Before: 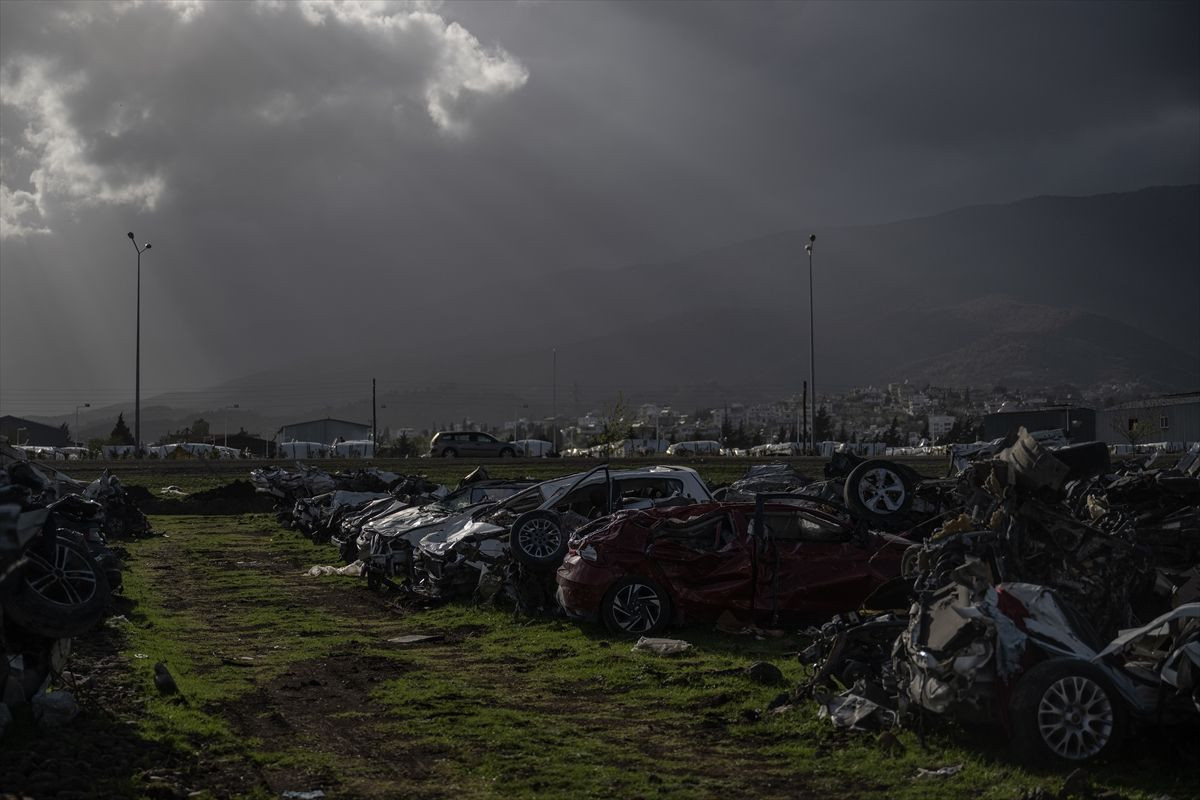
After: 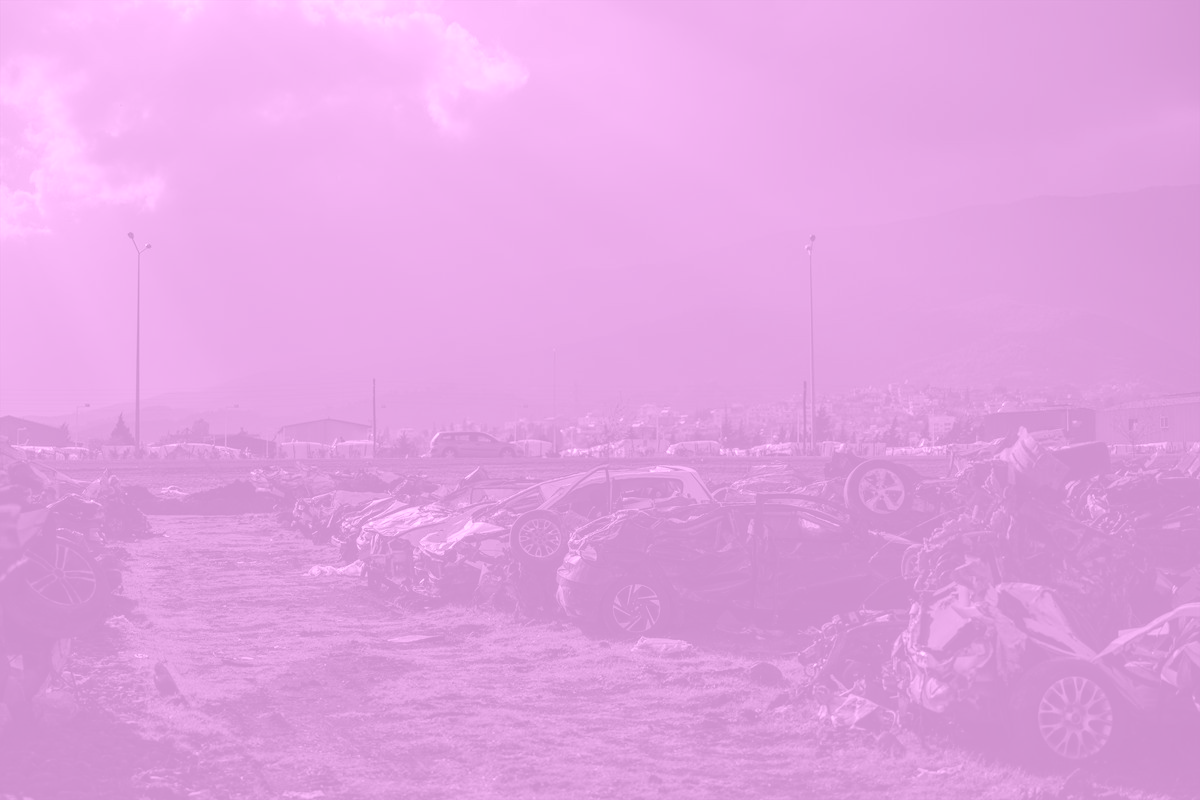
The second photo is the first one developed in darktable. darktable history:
colorize: hue 331.2°, saturation 69%, source mix 30.28%, lightness 69.02%, version 1
local contrast: detail 110%
